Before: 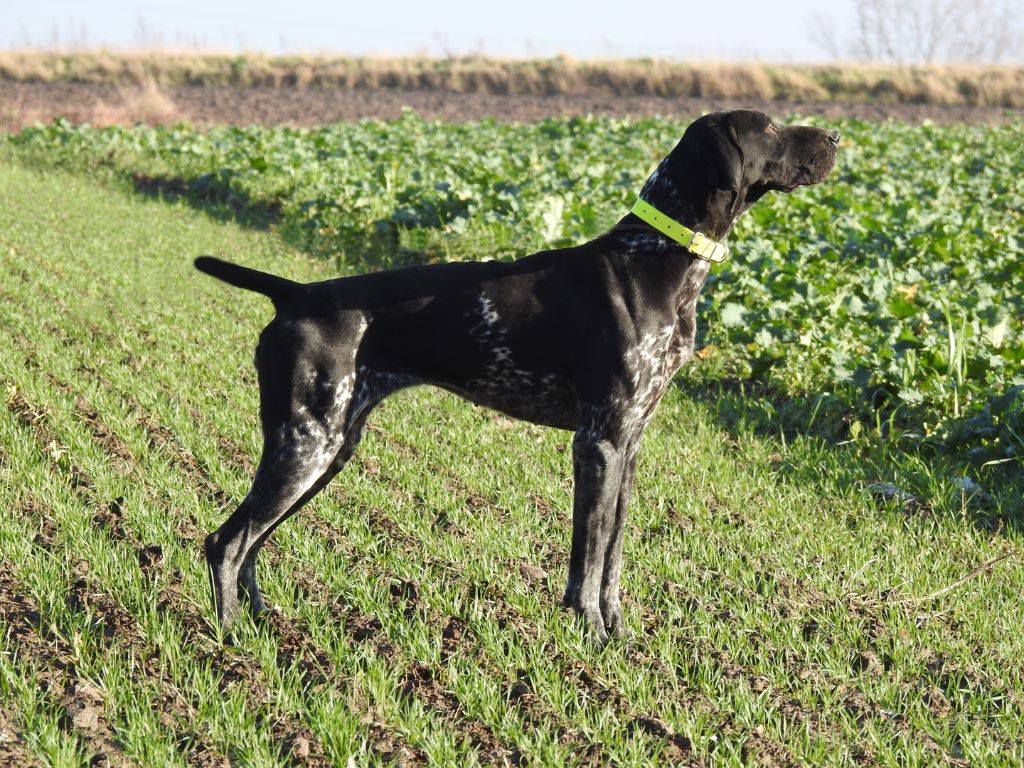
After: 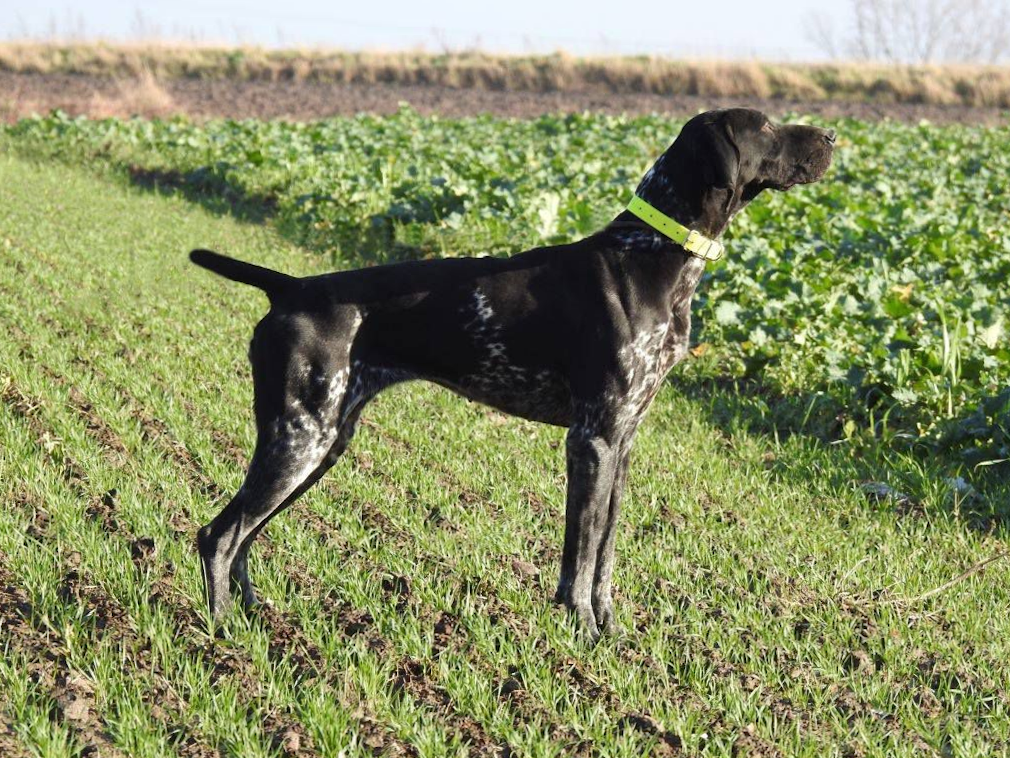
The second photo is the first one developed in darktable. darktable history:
crop and rotate: angle -0.562°
